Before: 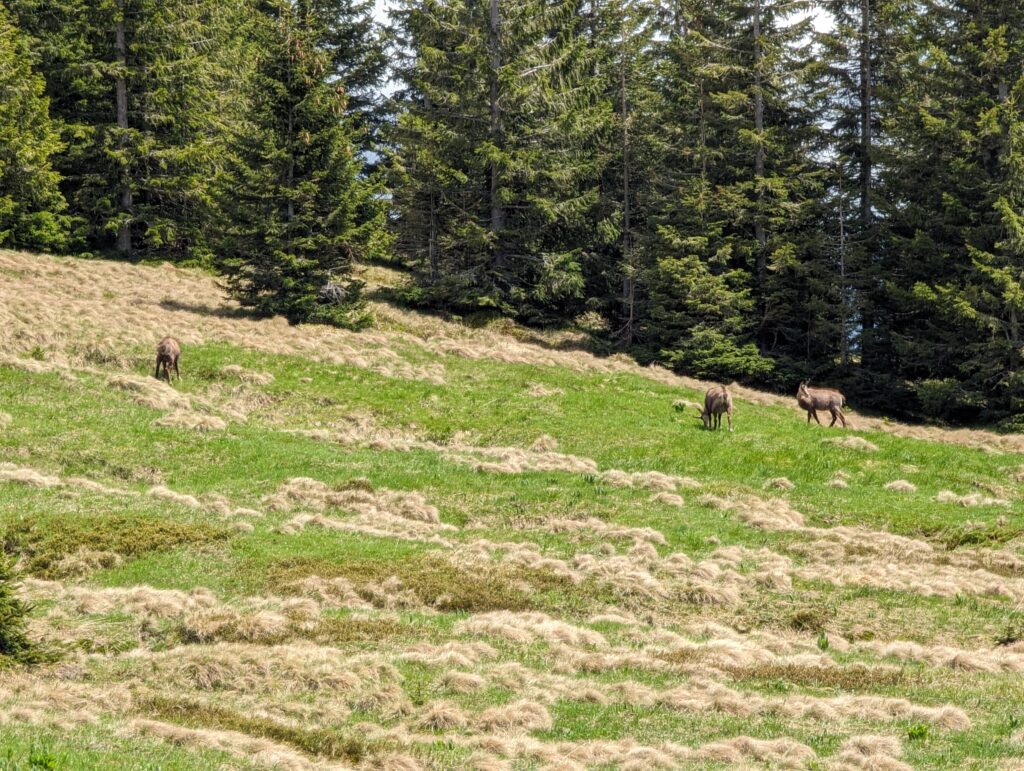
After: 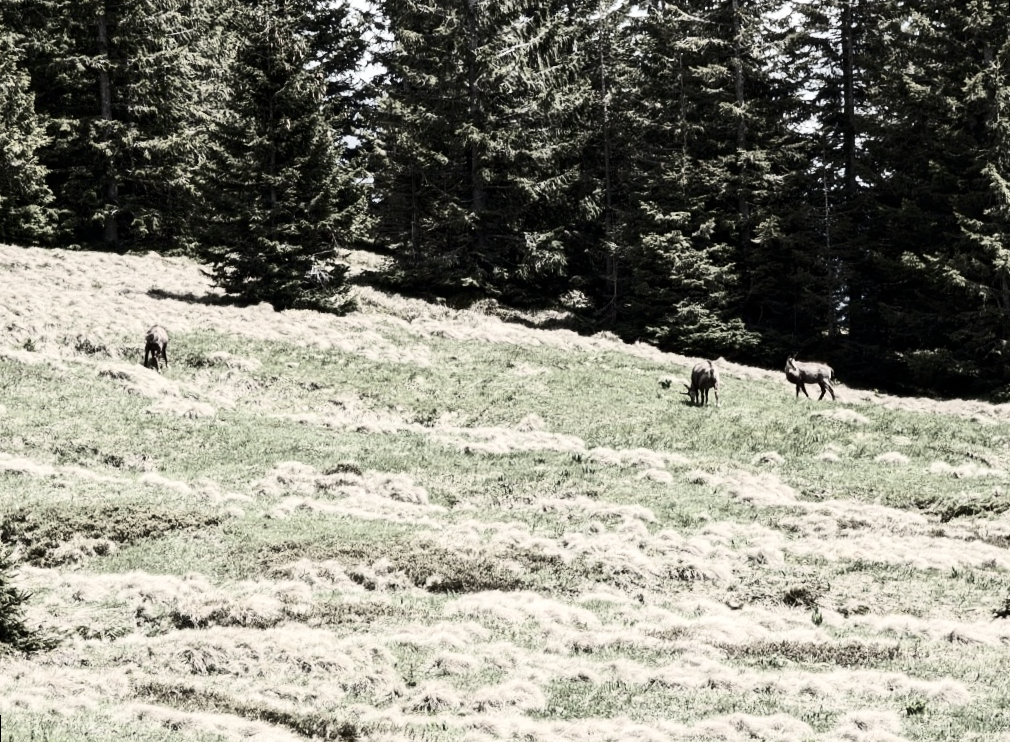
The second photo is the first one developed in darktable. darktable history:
rotate and perspective: rotation -1.32°, lens shift (horizontal) -0.031, crop left 0.015, crop right 0.985, crop top 0.047, crop bottom 0.982
contrast brightness saturation: contrast 0.5, saturation -0.1
color correction: saturation 0.3
